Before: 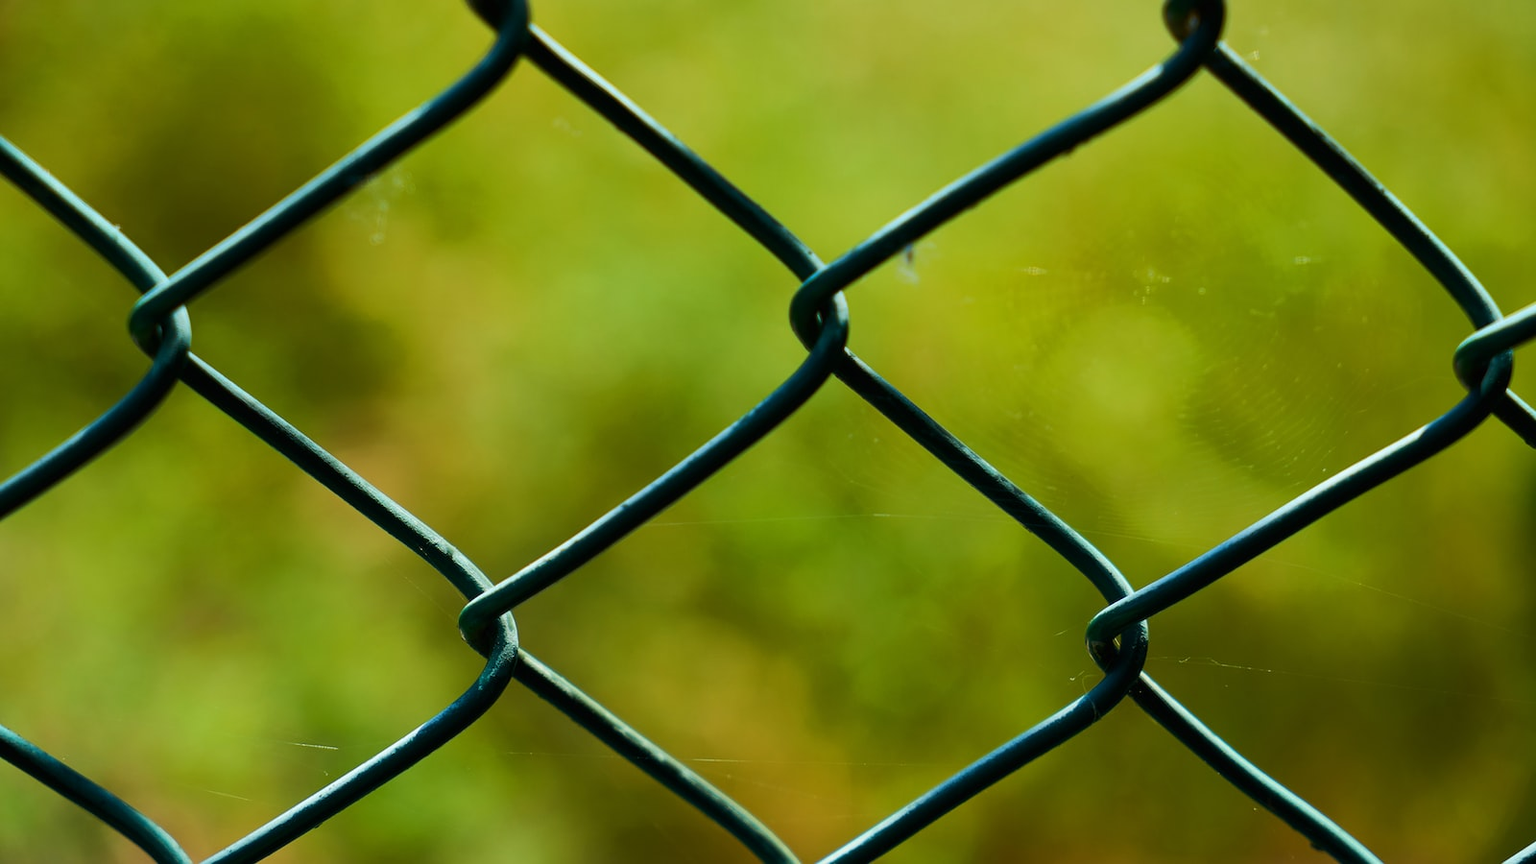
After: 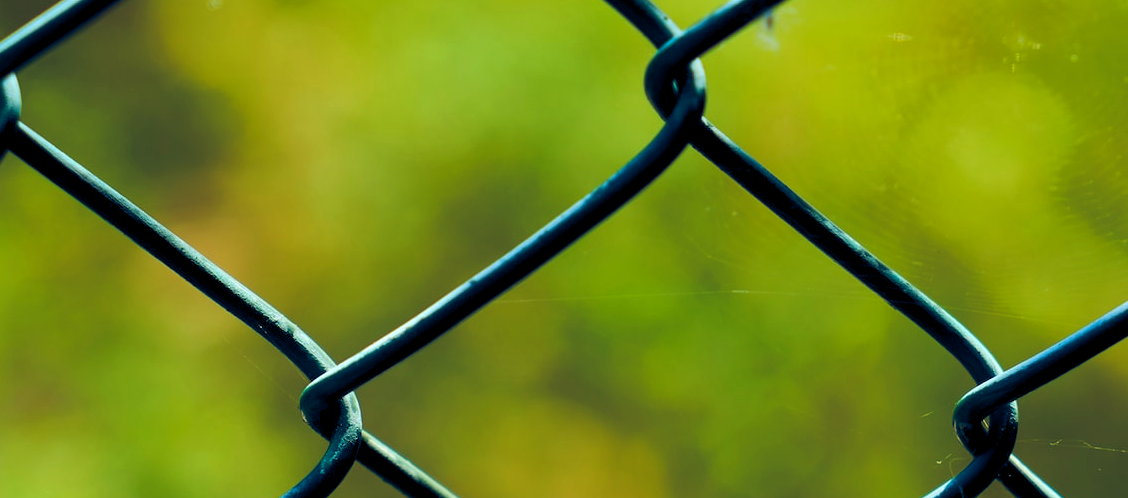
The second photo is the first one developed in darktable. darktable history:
crop: left 11.13%, top 27.297%, right 18.321%, bottom 17.286%
color balance rgb: power › hue 329.99°, highlights gain › luminance 17.577%, global offset › luminance -0.287%, global offset › chroma 0.307%, global offset › hue 259.37°, linear chroma grading › global chroma 8.406%, perceptual saturation grading › global saturation 0.81%, perceptual saturation grading › mid-tones 11.048%, perceptual brilliance grading › global brilliance 2.822%, perceptual brilliance grading › highlights -3.487%, perceptual brilliance grading › shadows 3.476%
